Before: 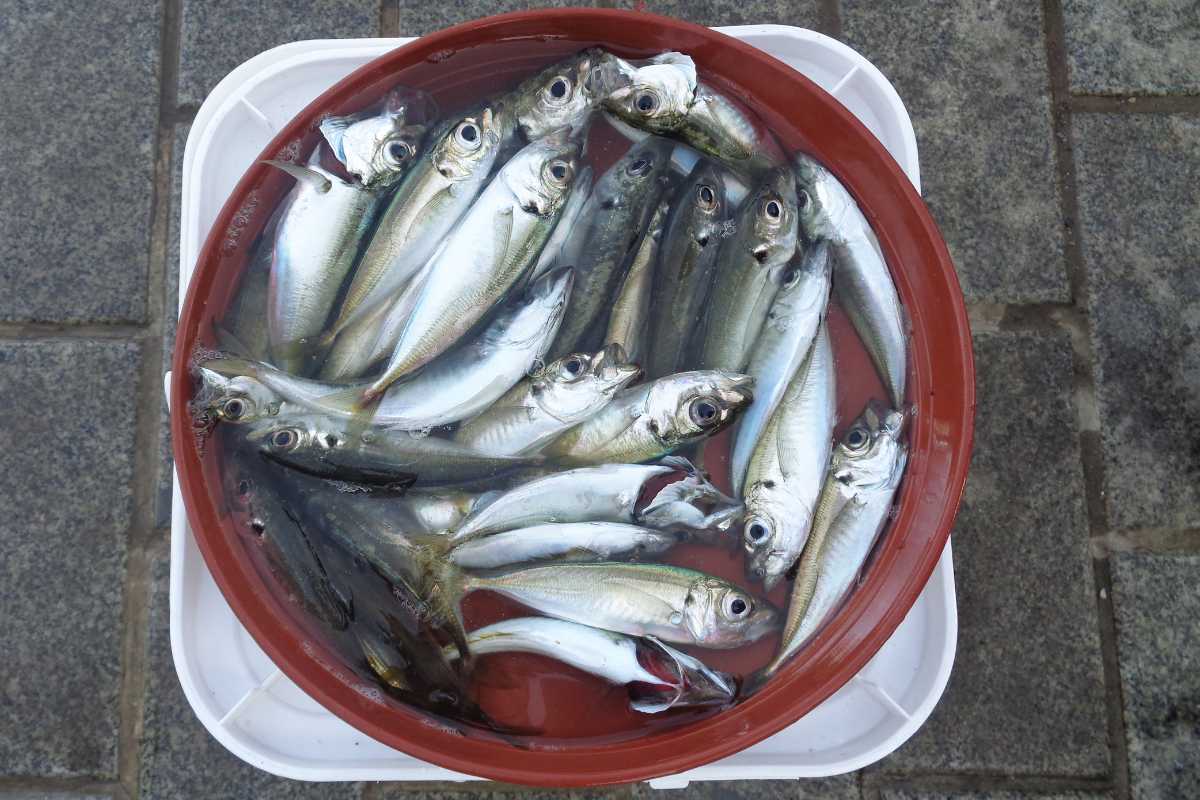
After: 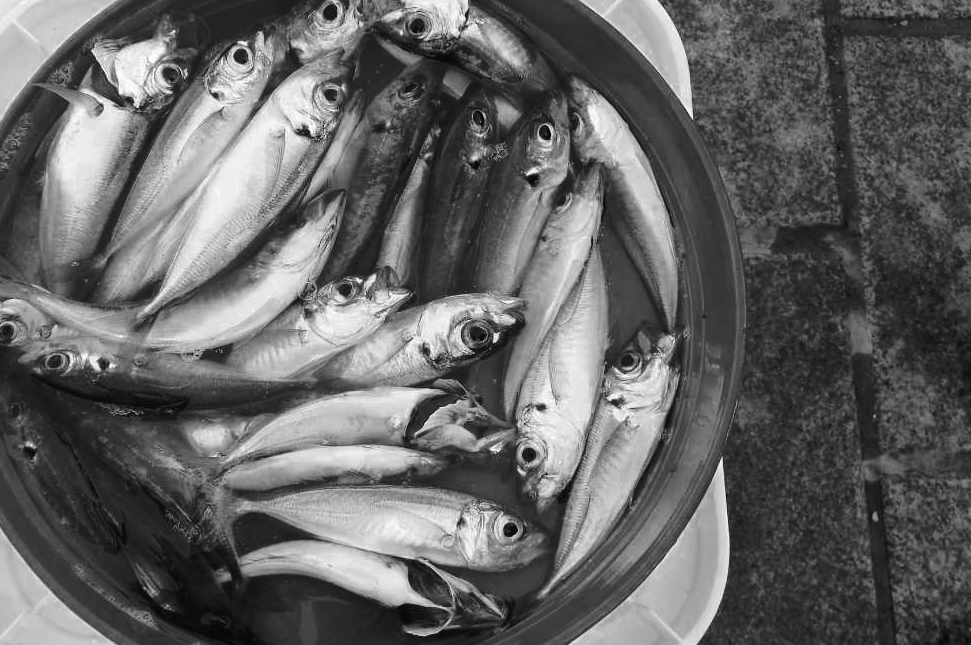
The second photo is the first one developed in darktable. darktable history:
color zones: curves: ch0 [(0.002, 0.593) (0.143, 0.417) (0.285, 0.541) (0.455, 0.289) (0.608, 0.327) (0.727, 0.283) (0.869, 0.571) (1, 0.603)]; ch1 [(0, 0) (0.143, 0) (0.286, 0) (0.429, 0) (0.571, 0) (0.714, 0) (0.857, 0)]
base curve: curves: ch0 [(0, 0) (0.073, 0.04) (0.157, 0.139) (0.492, 0.492) (0.758, 0.758) (1, 1)], preserve colors none
crop: left 19.034%, top 9.628%, right 0%, bottom 9.644%
